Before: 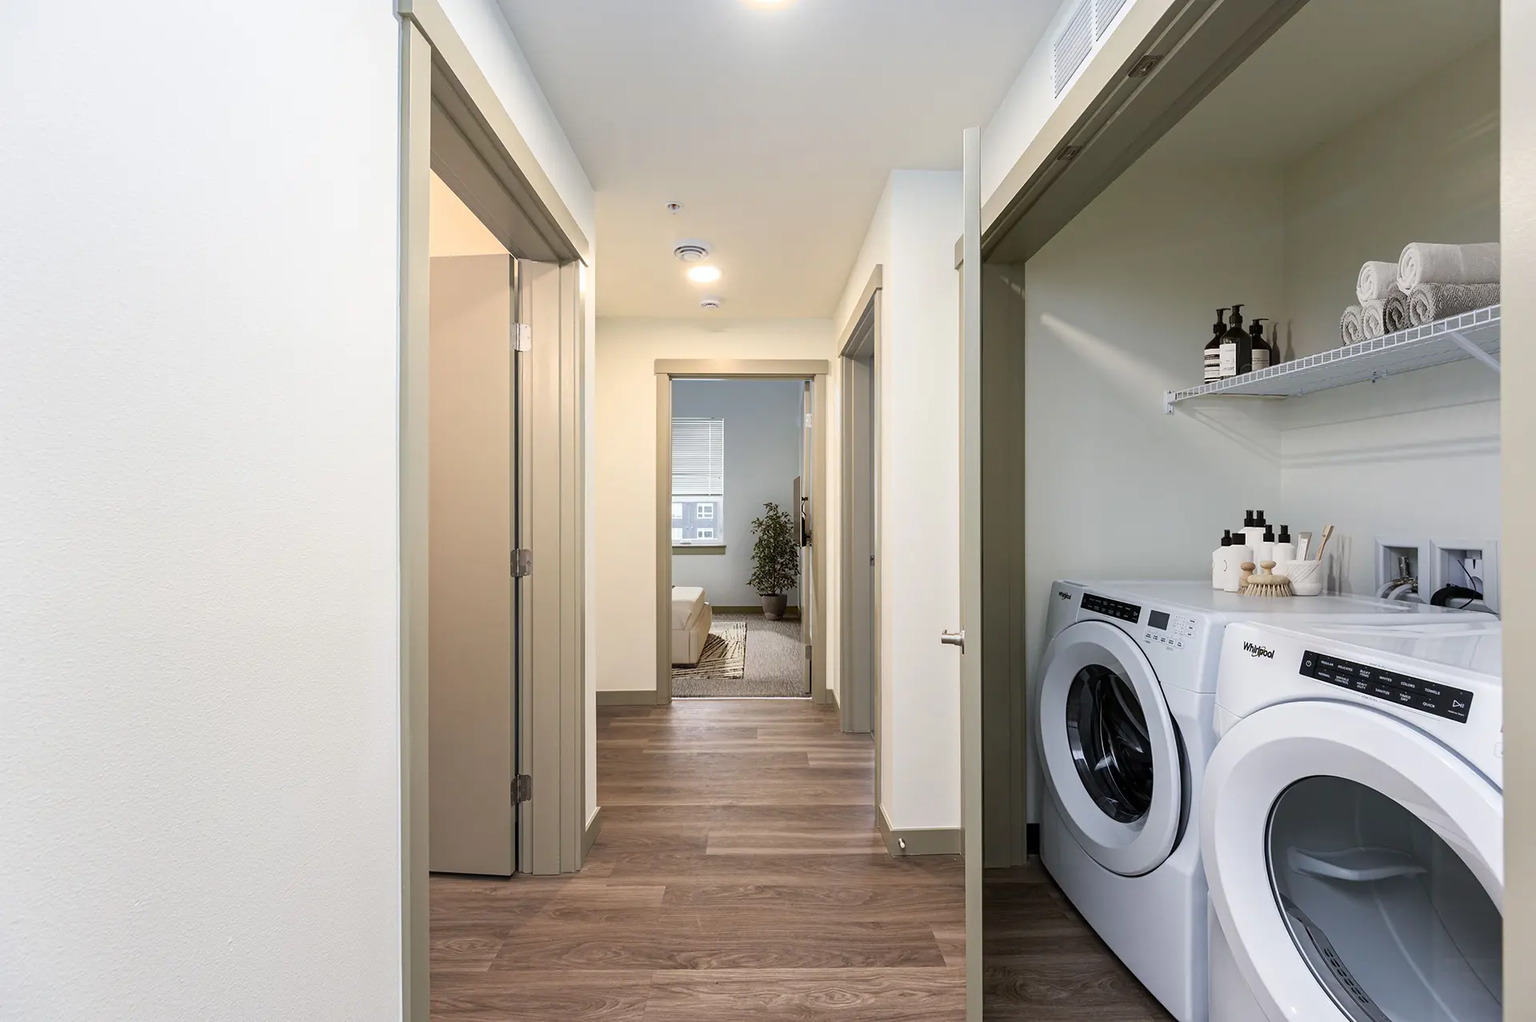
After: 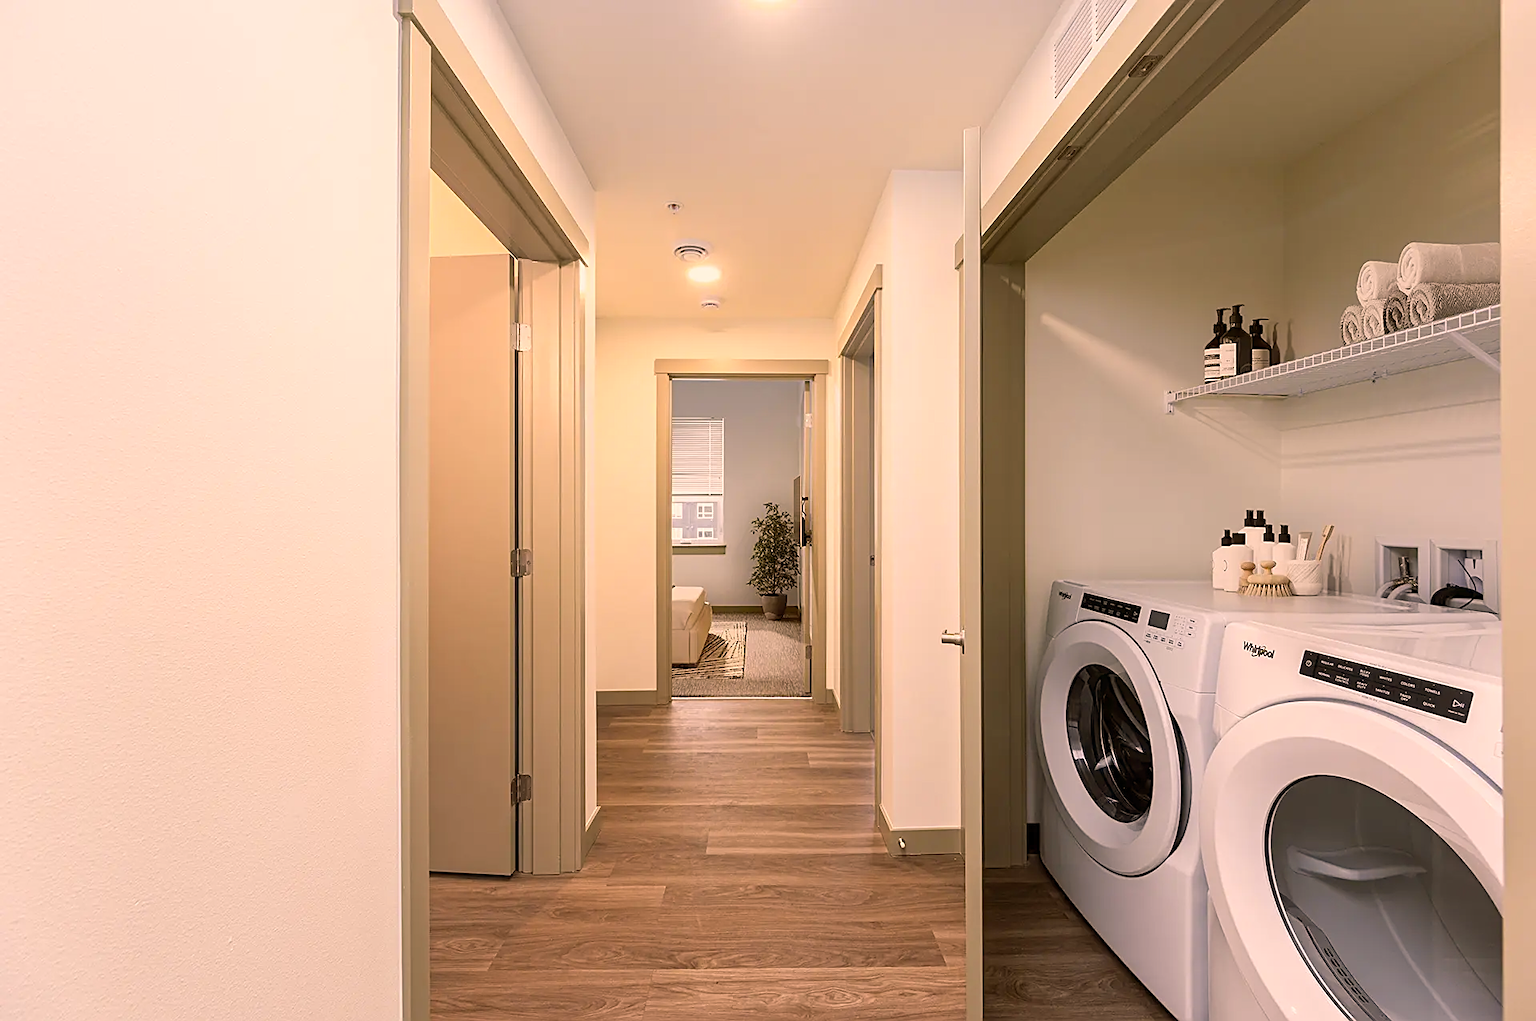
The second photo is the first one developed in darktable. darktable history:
color balance rgb: shadows lift › luminance -5%, shadows lift › chroma 1.1%, shadows lift › hue 219°, power › luminance 10%, power › chroma 2.83%, power › hue 60°, highlights gain › chroma 4.52%, highlights gain › hue 33.33°, saturation formula JzAzBz (2021)
sharpen: on, module defaults
